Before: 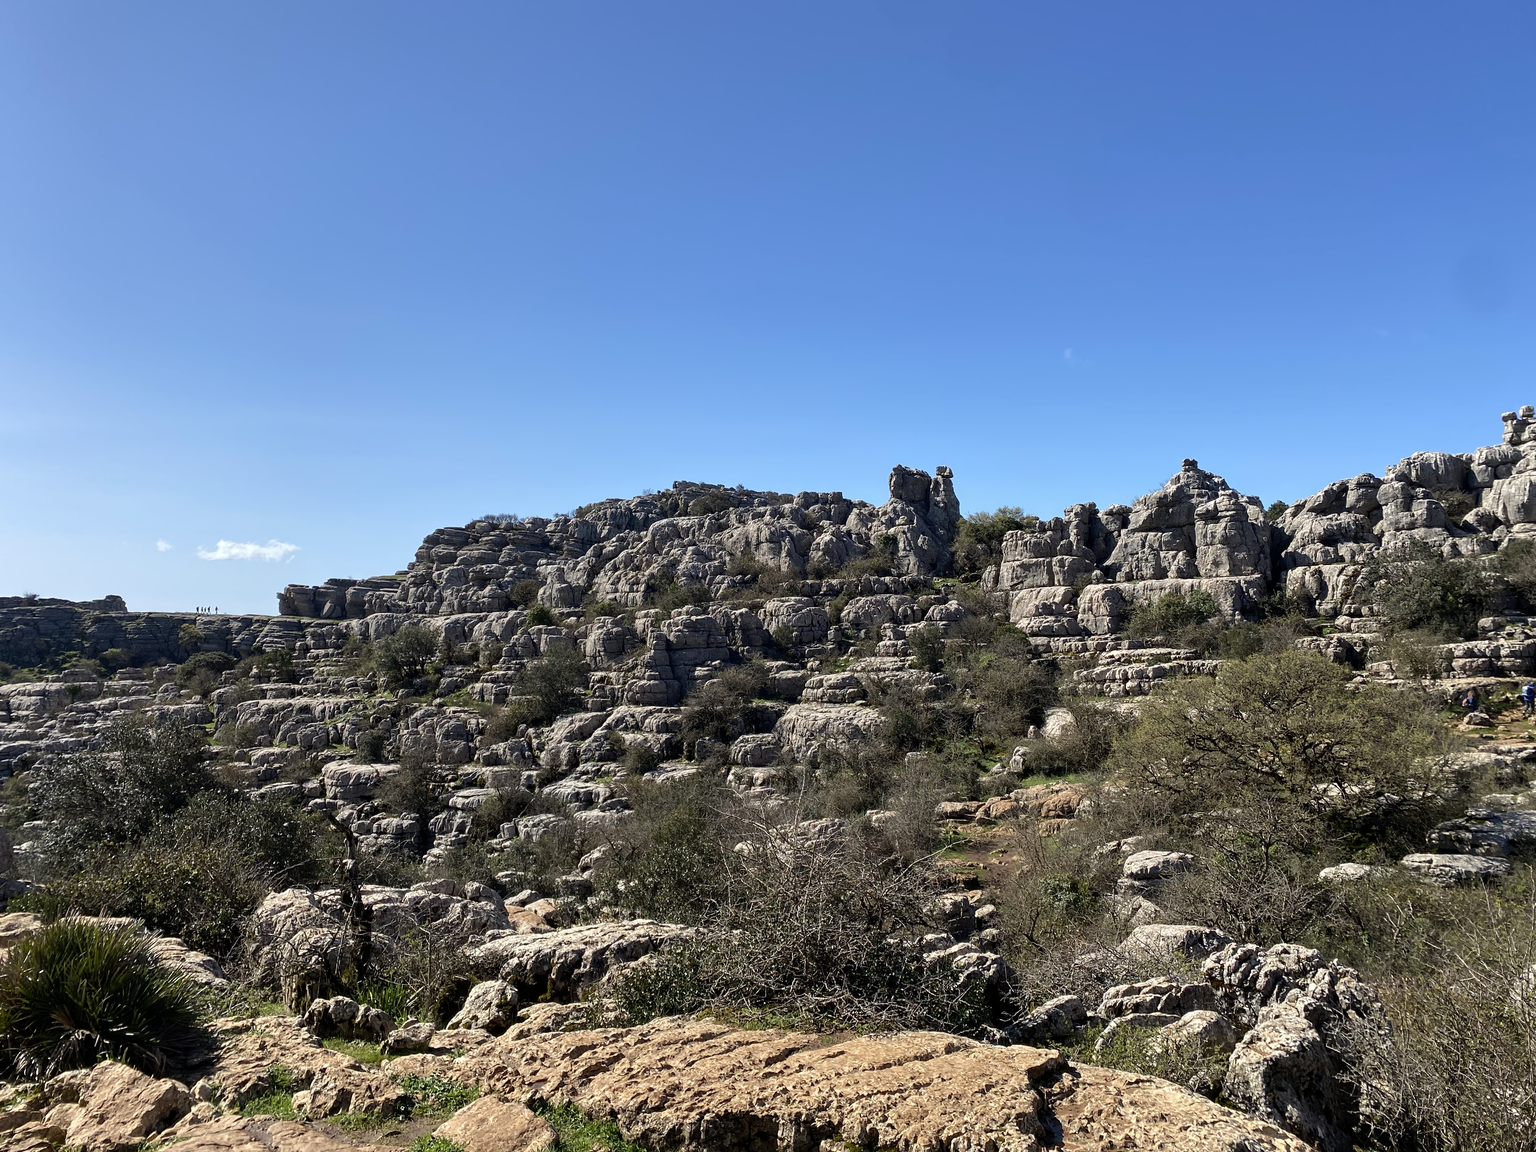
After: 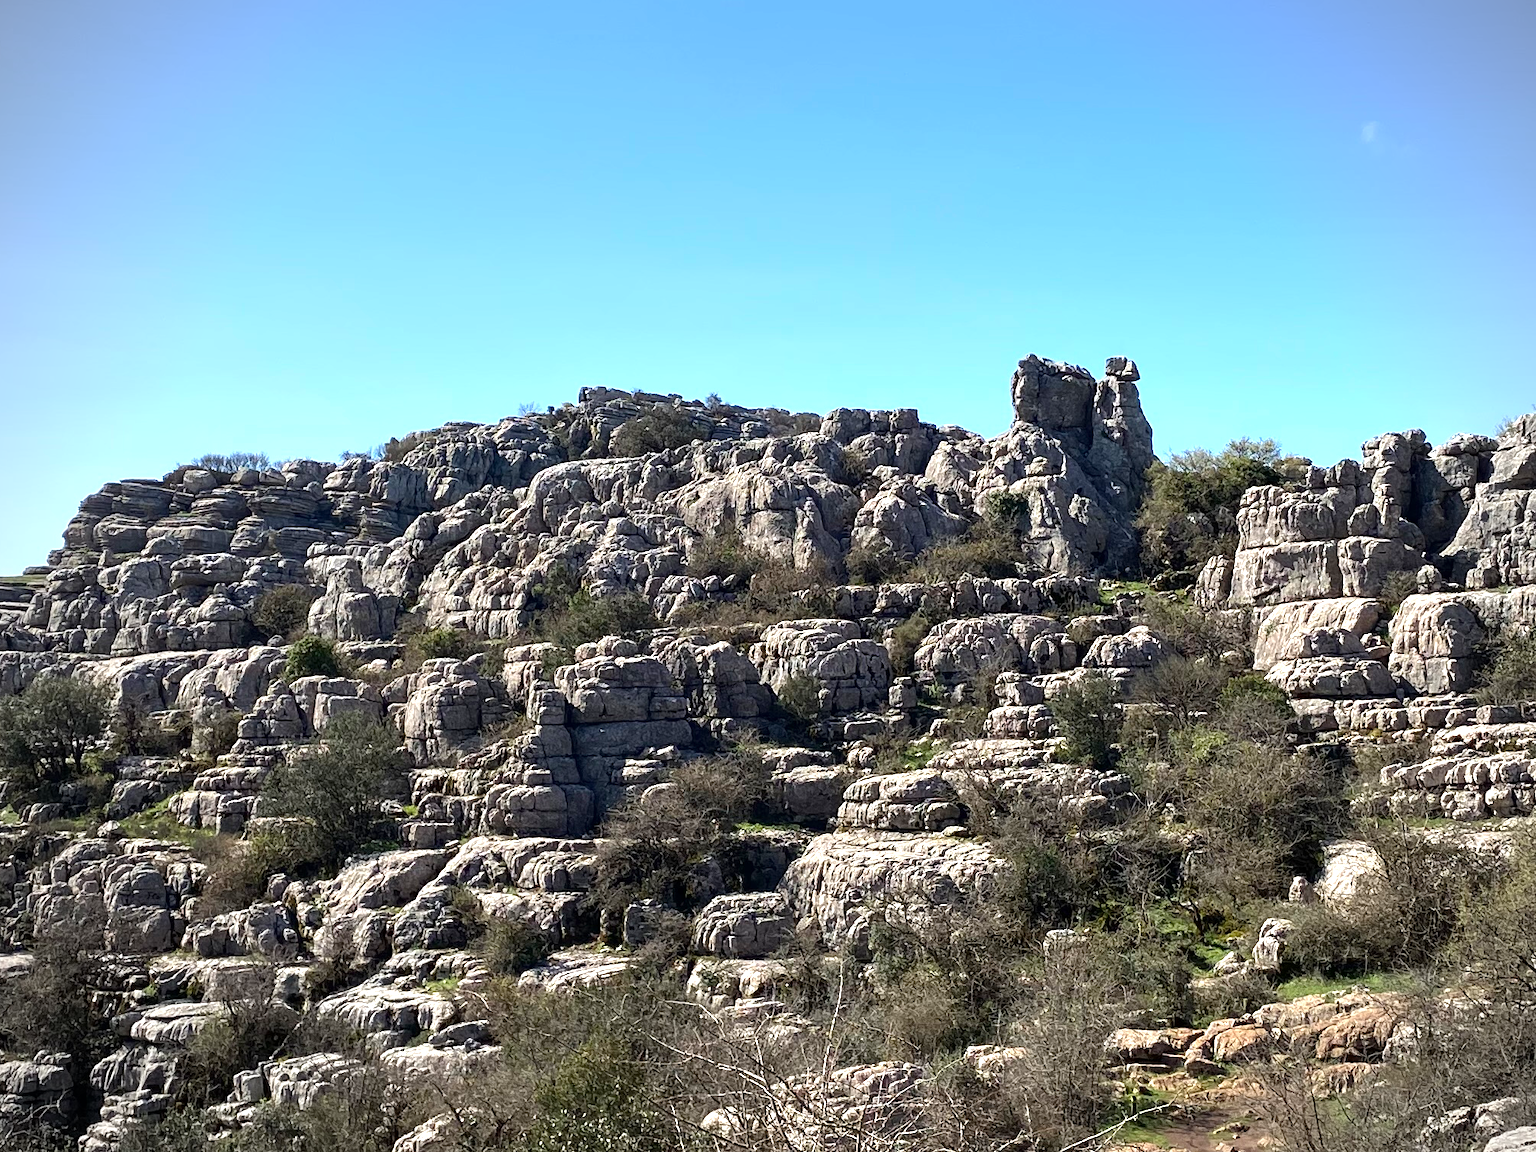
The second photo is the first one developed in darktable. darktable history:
exposure: exposure 0.766 EV, compensate highlight preservation false
crop: left 25%, top 25%, right 25%, bottom 25%
vignetting: on, module defaults
